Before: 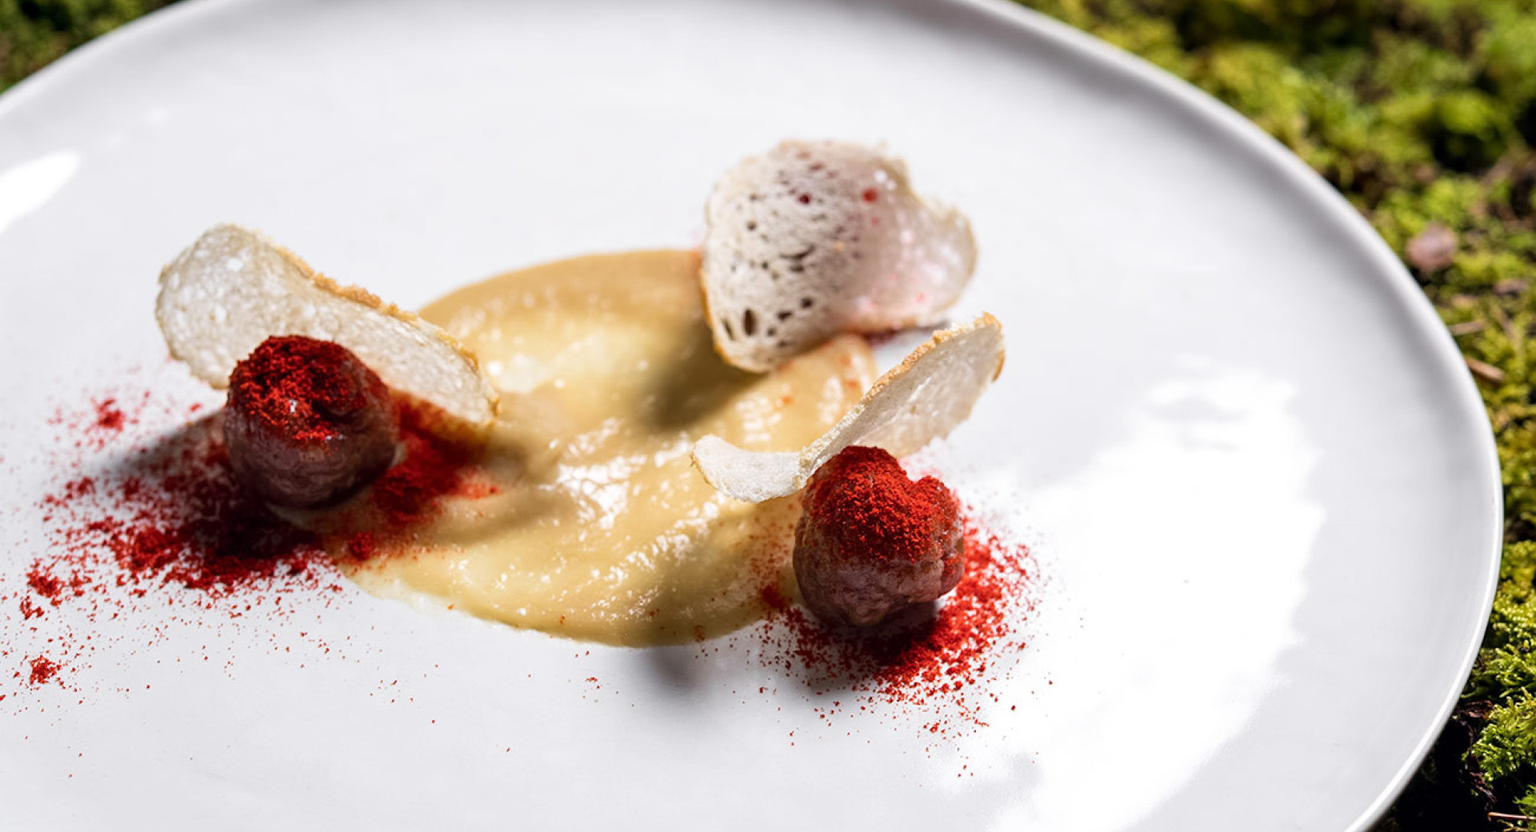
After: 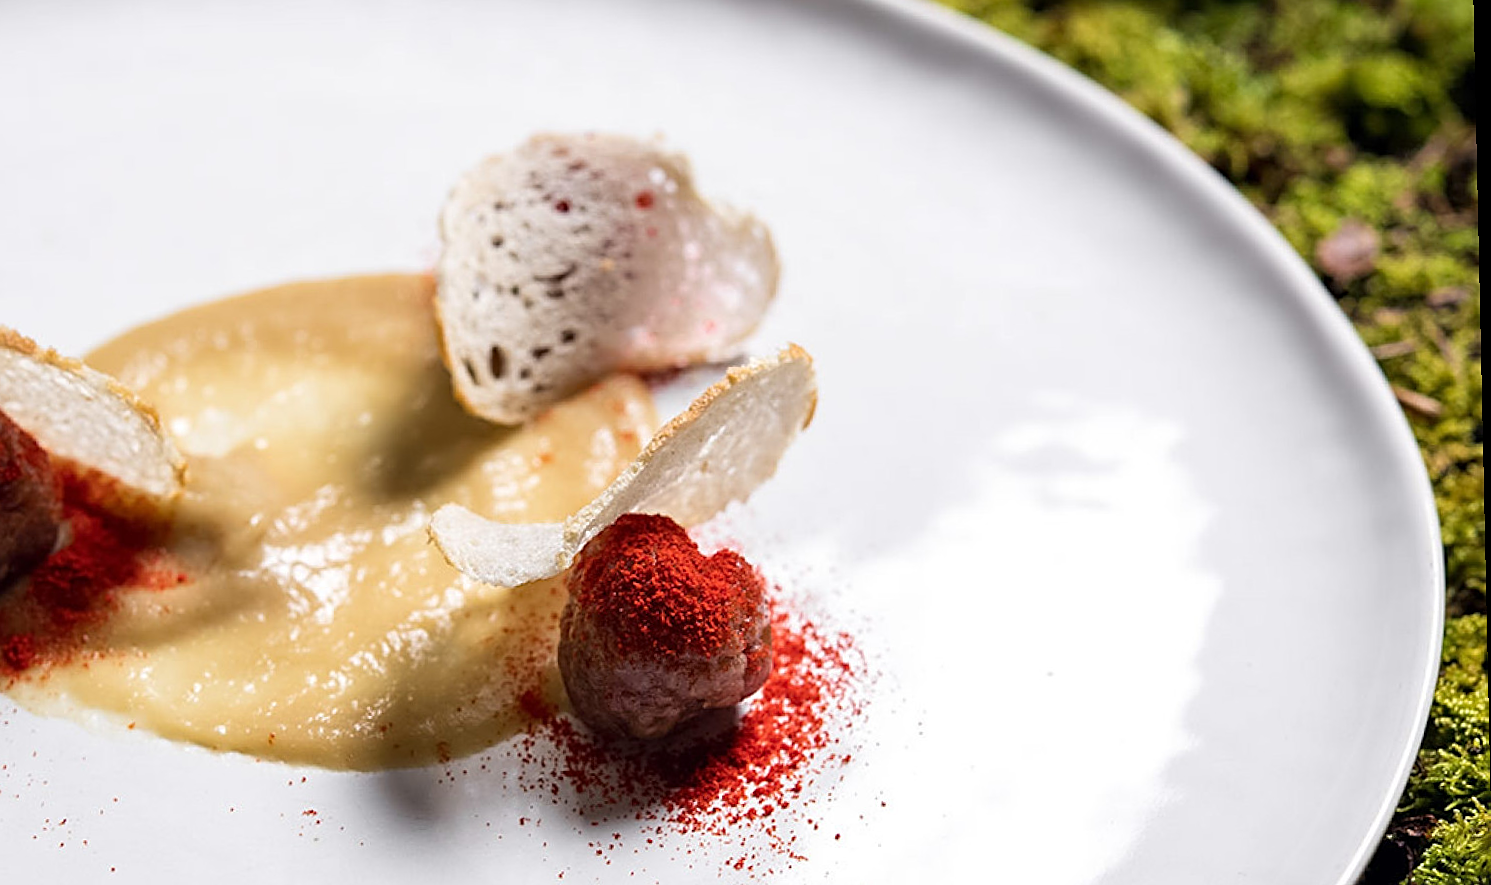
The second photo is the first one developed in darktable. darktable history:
crop: left 23.095%, top 5.827%, bottom 11.854%
sharpen: on, module defaults
rotate and perspective: rotation -1.24°, automatic cropping off
